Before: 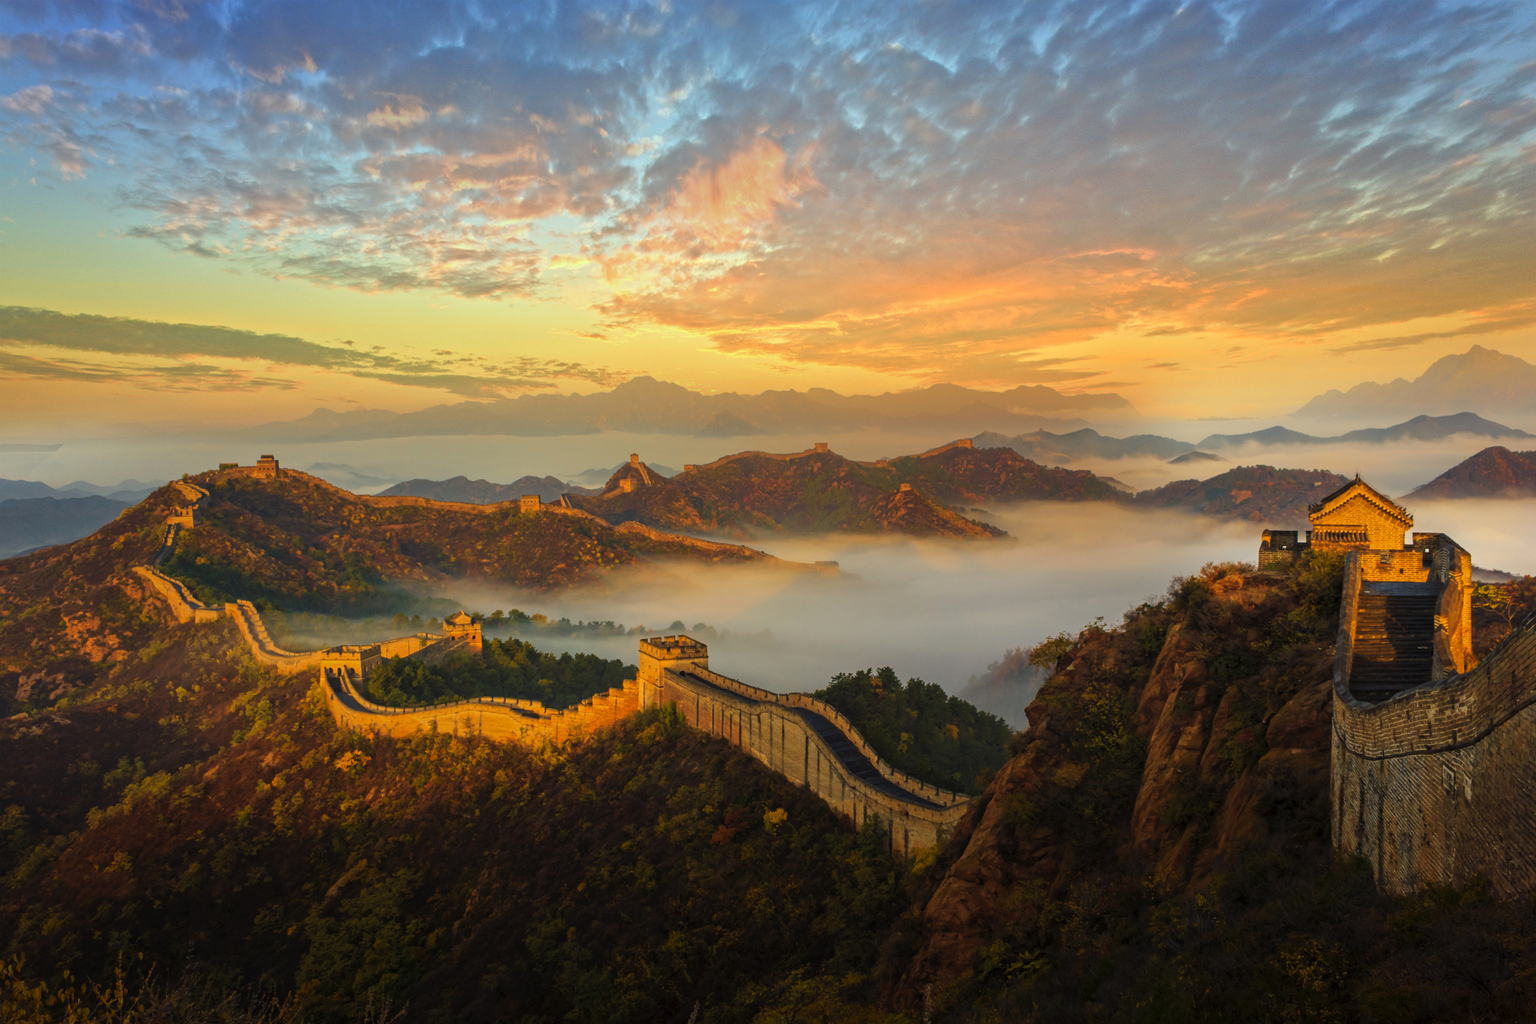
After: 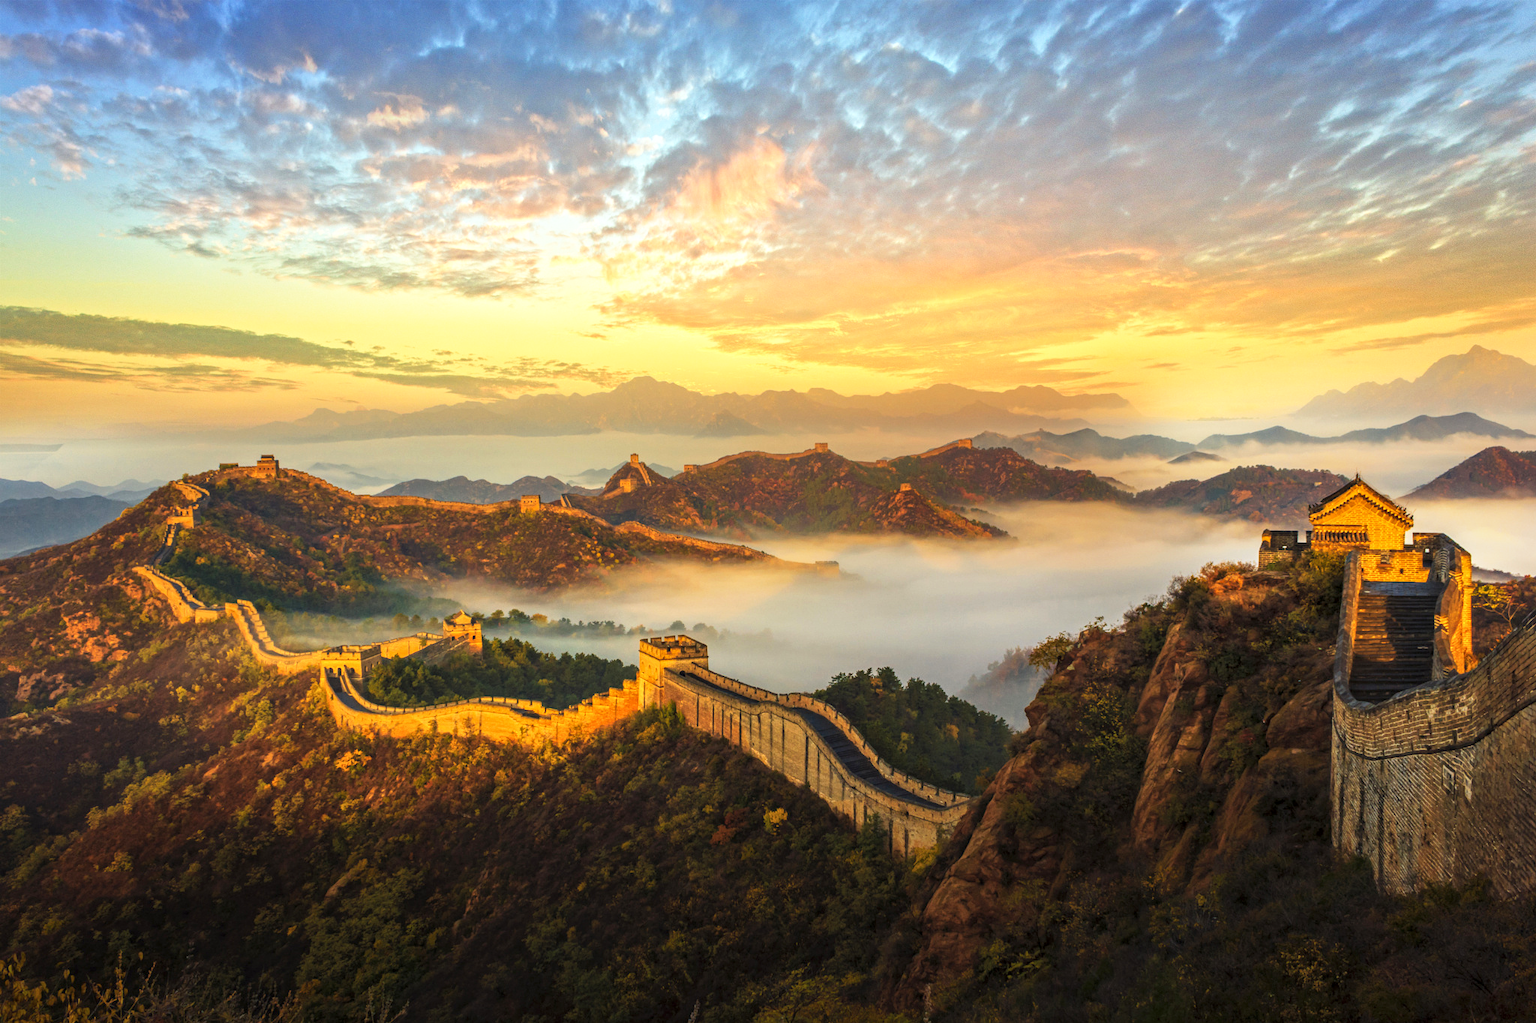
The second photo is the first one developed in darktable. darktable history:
base curve: curves: ch0 [(0, 0) (0.557, 0.834) (1, 1)], preserve colors none
local contrast: on, module defaults
